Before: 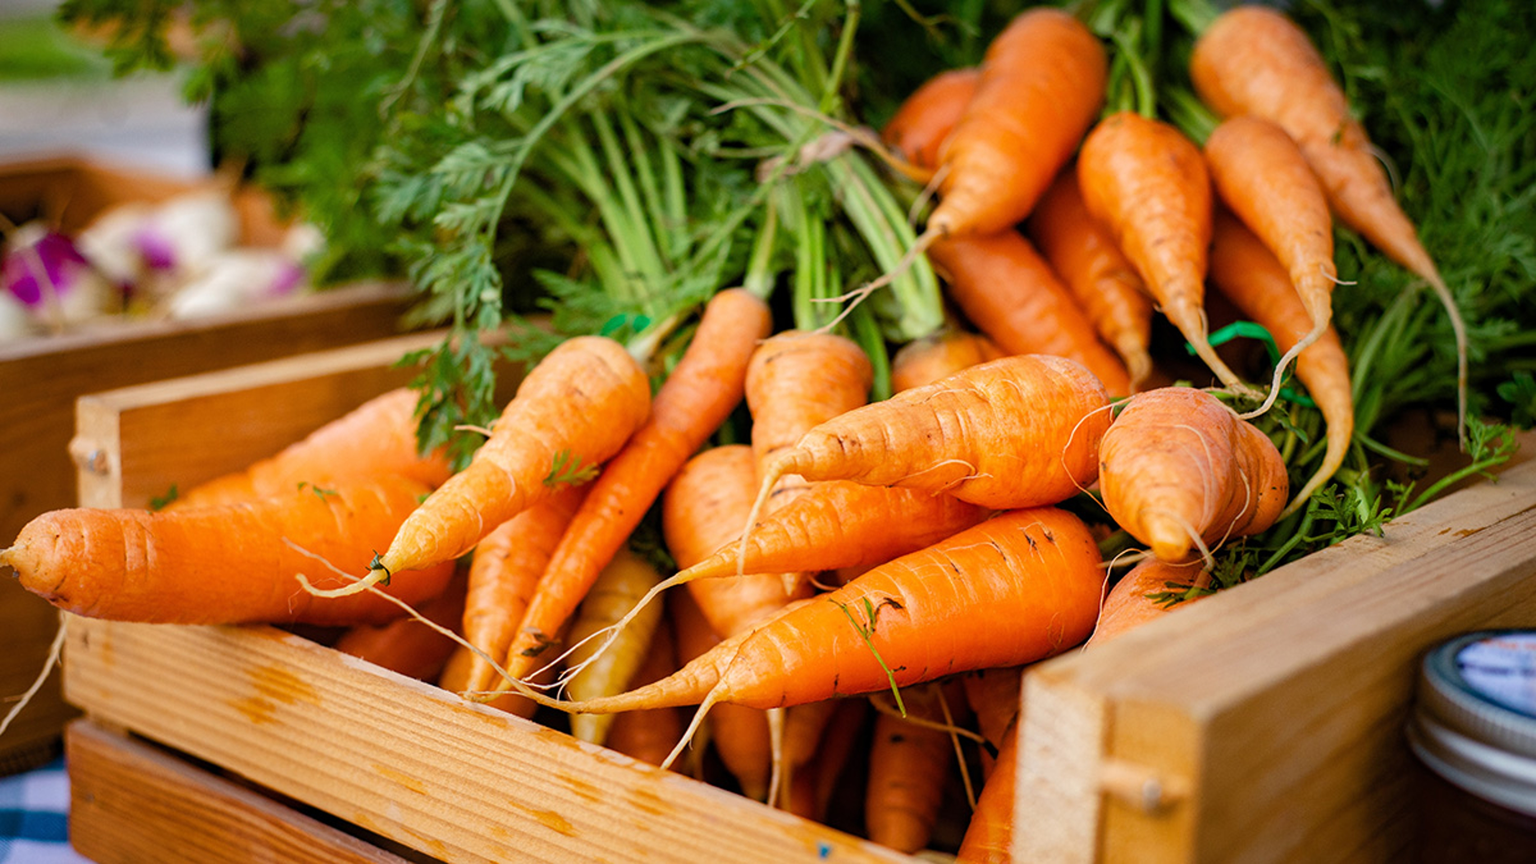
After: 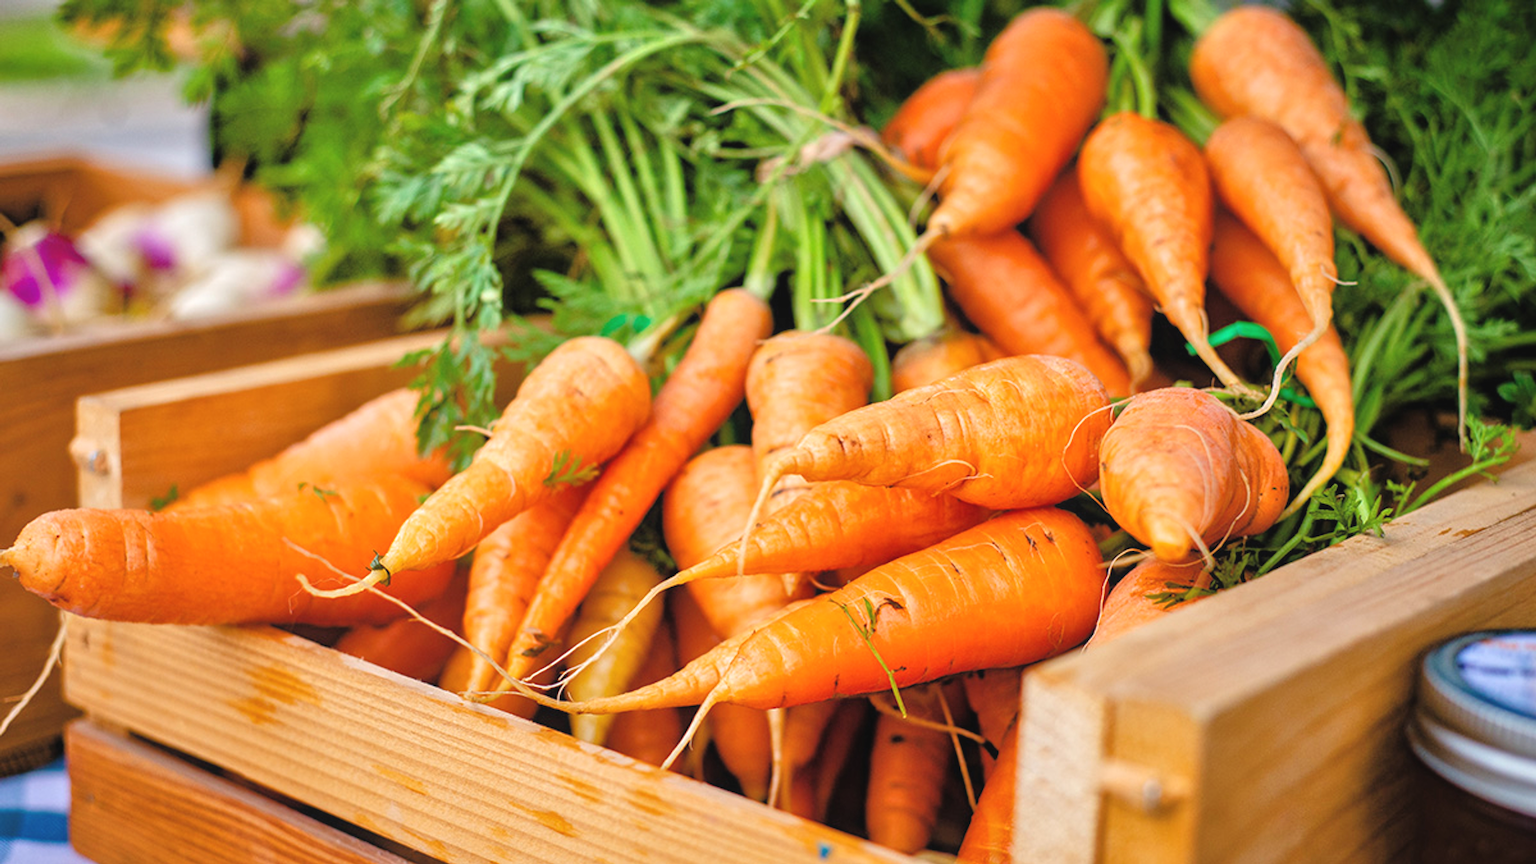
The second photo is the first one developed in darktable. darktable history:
exposure: black level correction -0.004, exposure 0.053 EV, compensate highlight preservation false
tone equalizer: -7 EV 0.143 EV, -6 EV 0.61 EV, -5 EV 1.17 EV, -4 EV 1.33 EV, -3 EV 1.18 EV, -2 EV 0.6 EV, -1 EV 0.146 EV, mask exposure compensation -0.5 EV
